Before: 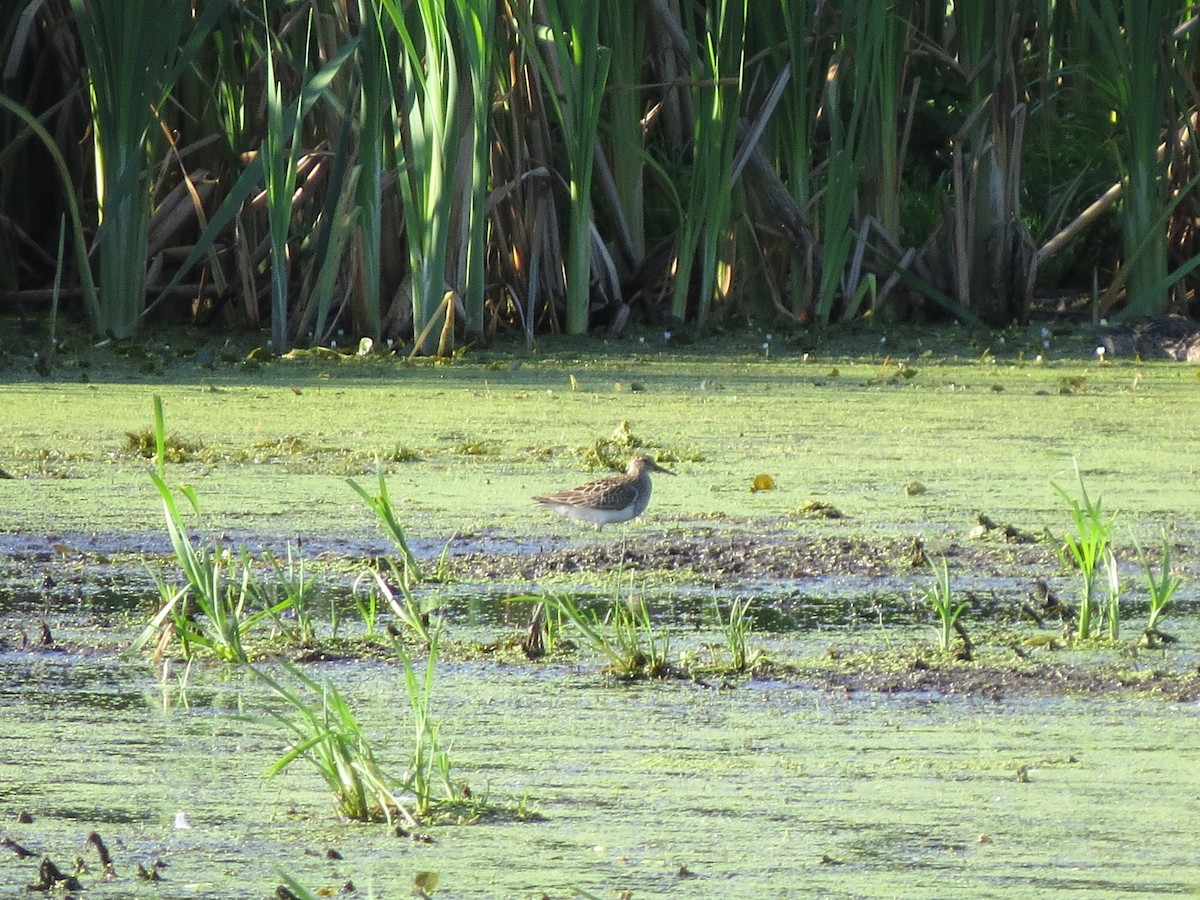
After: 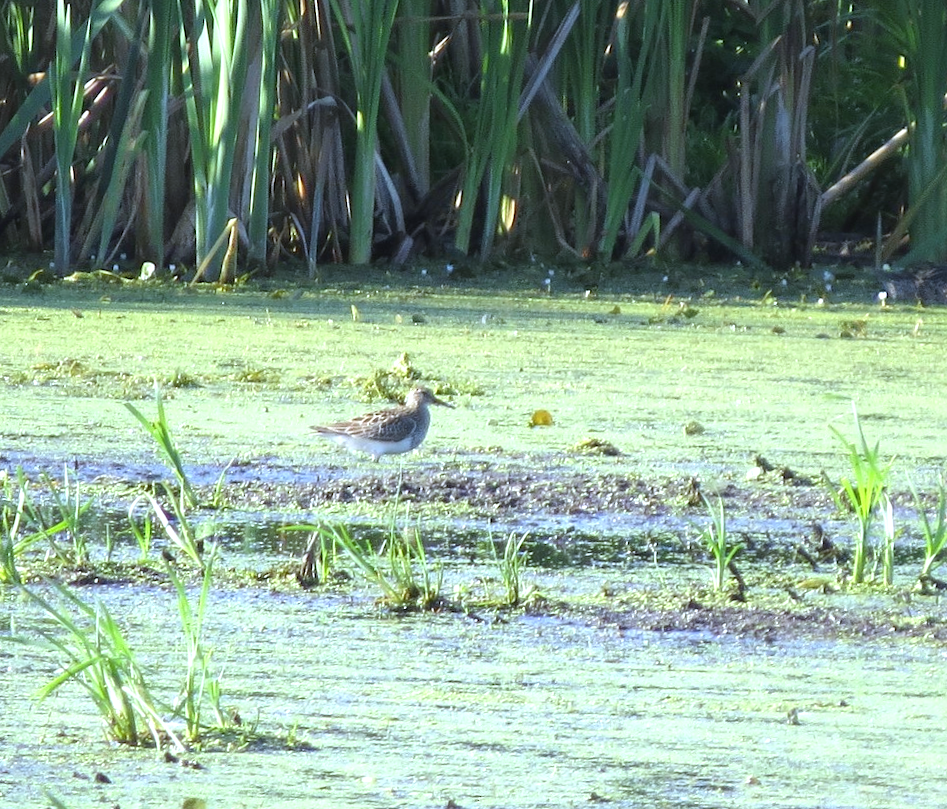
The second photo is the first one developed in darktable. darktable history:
rotate and perspective: rotation 1.57°, crop left 0.018, crop right 0.982, crop top 0.039, crop bottom 0.961
exposure: black level correction 0, exposure 0.5 EV, compensate exposure bias true, compensate highlight preservation false
white balance: red 0.926, green 1.003, blue 1.133
crop and rotate: left 17.959%, top 5.771%, right 1.742%
